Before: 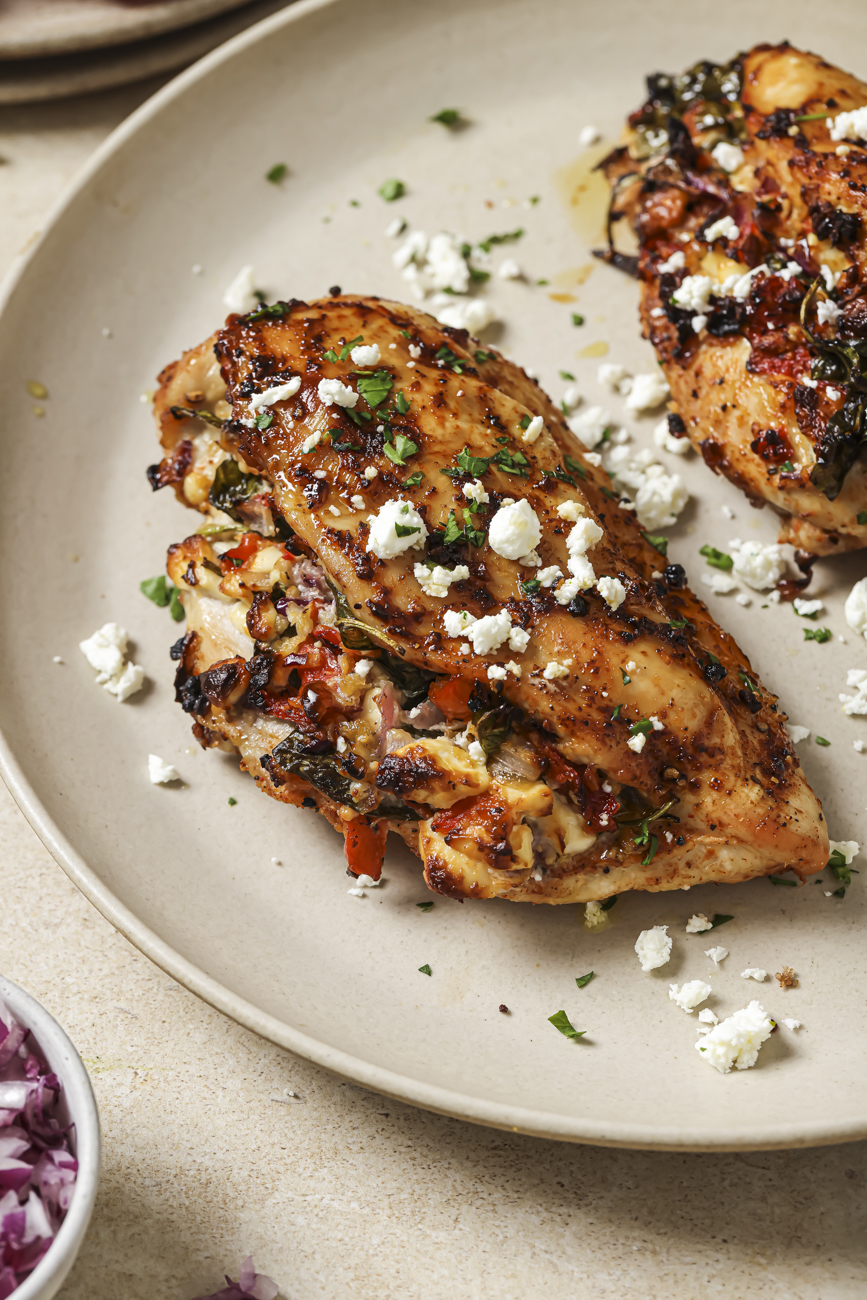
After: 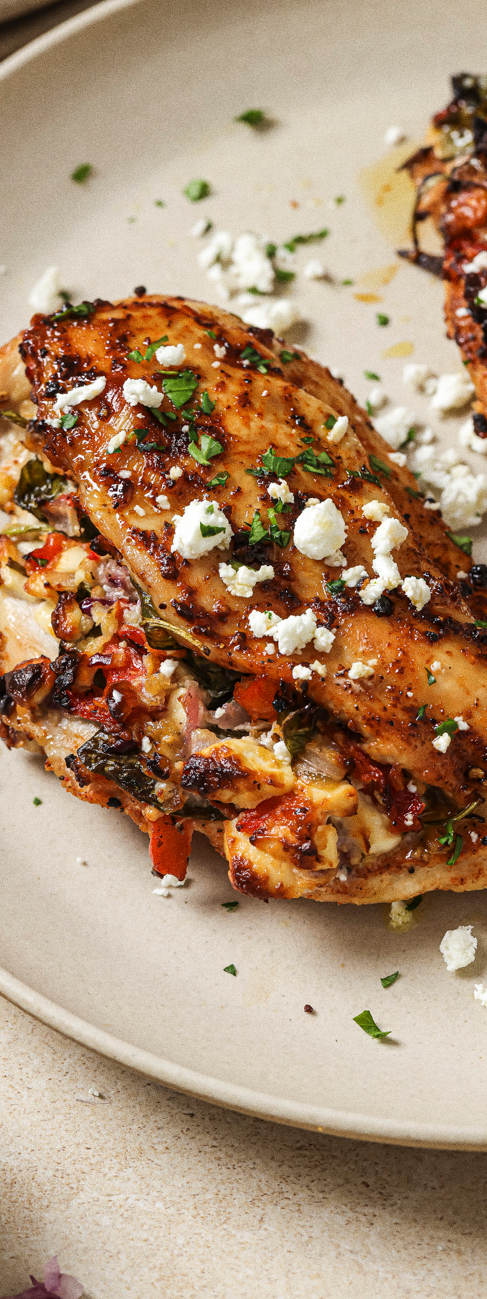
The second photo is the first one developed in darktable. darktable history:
crop and rotate: left 22.516%, right 21.234%
grain: on, module defaults
